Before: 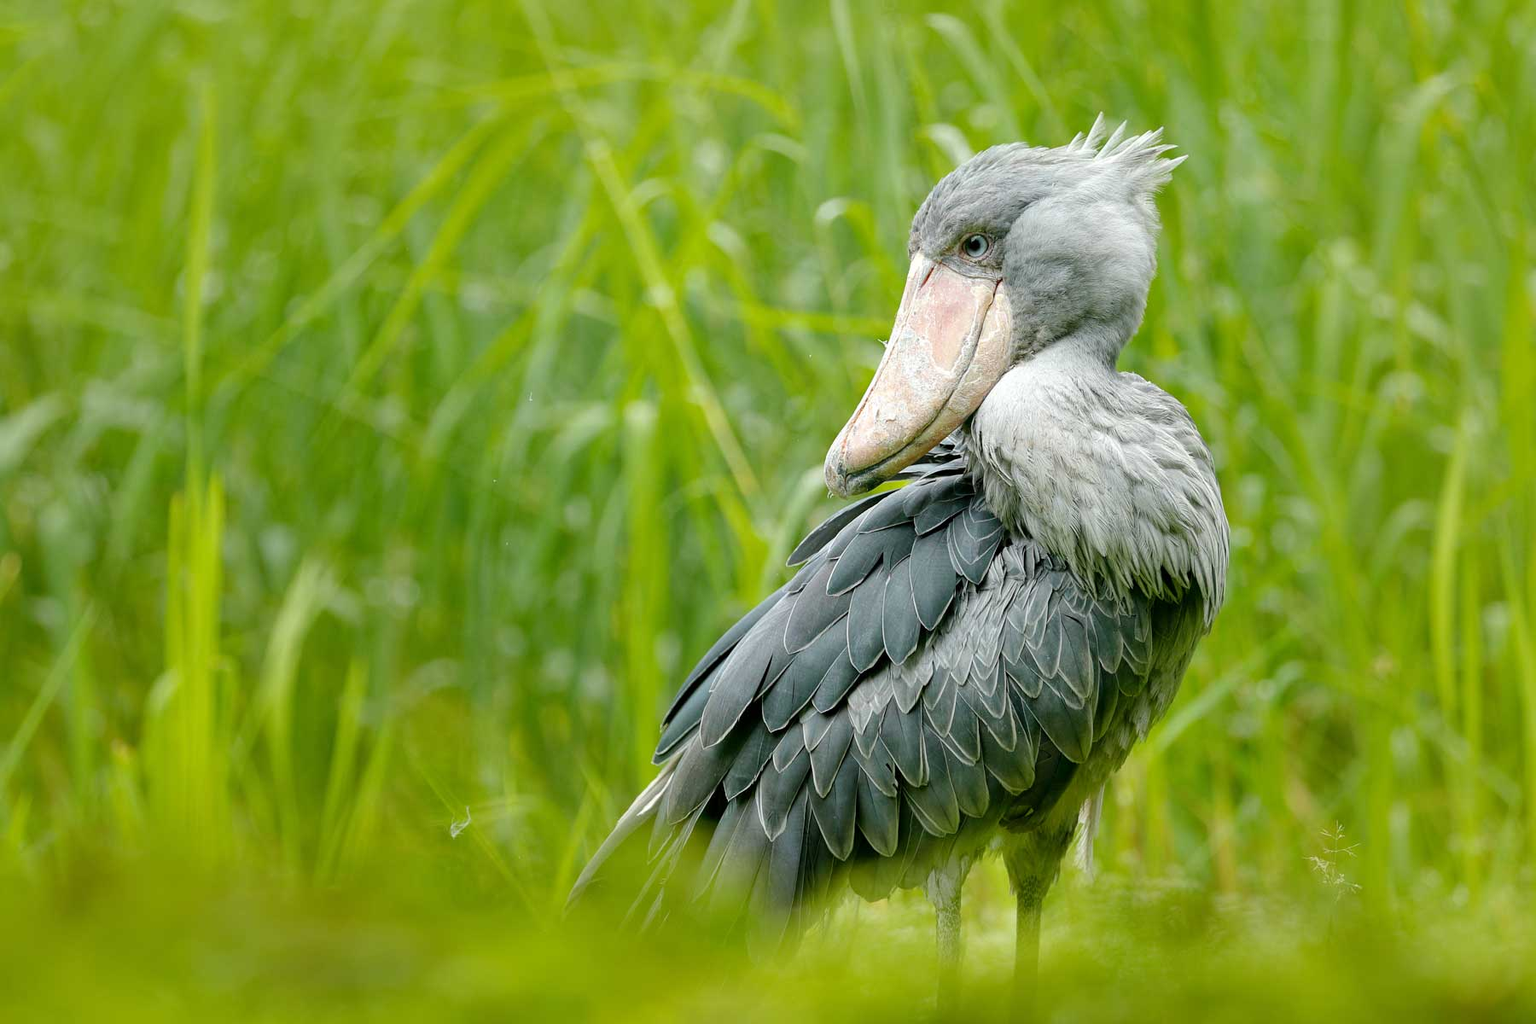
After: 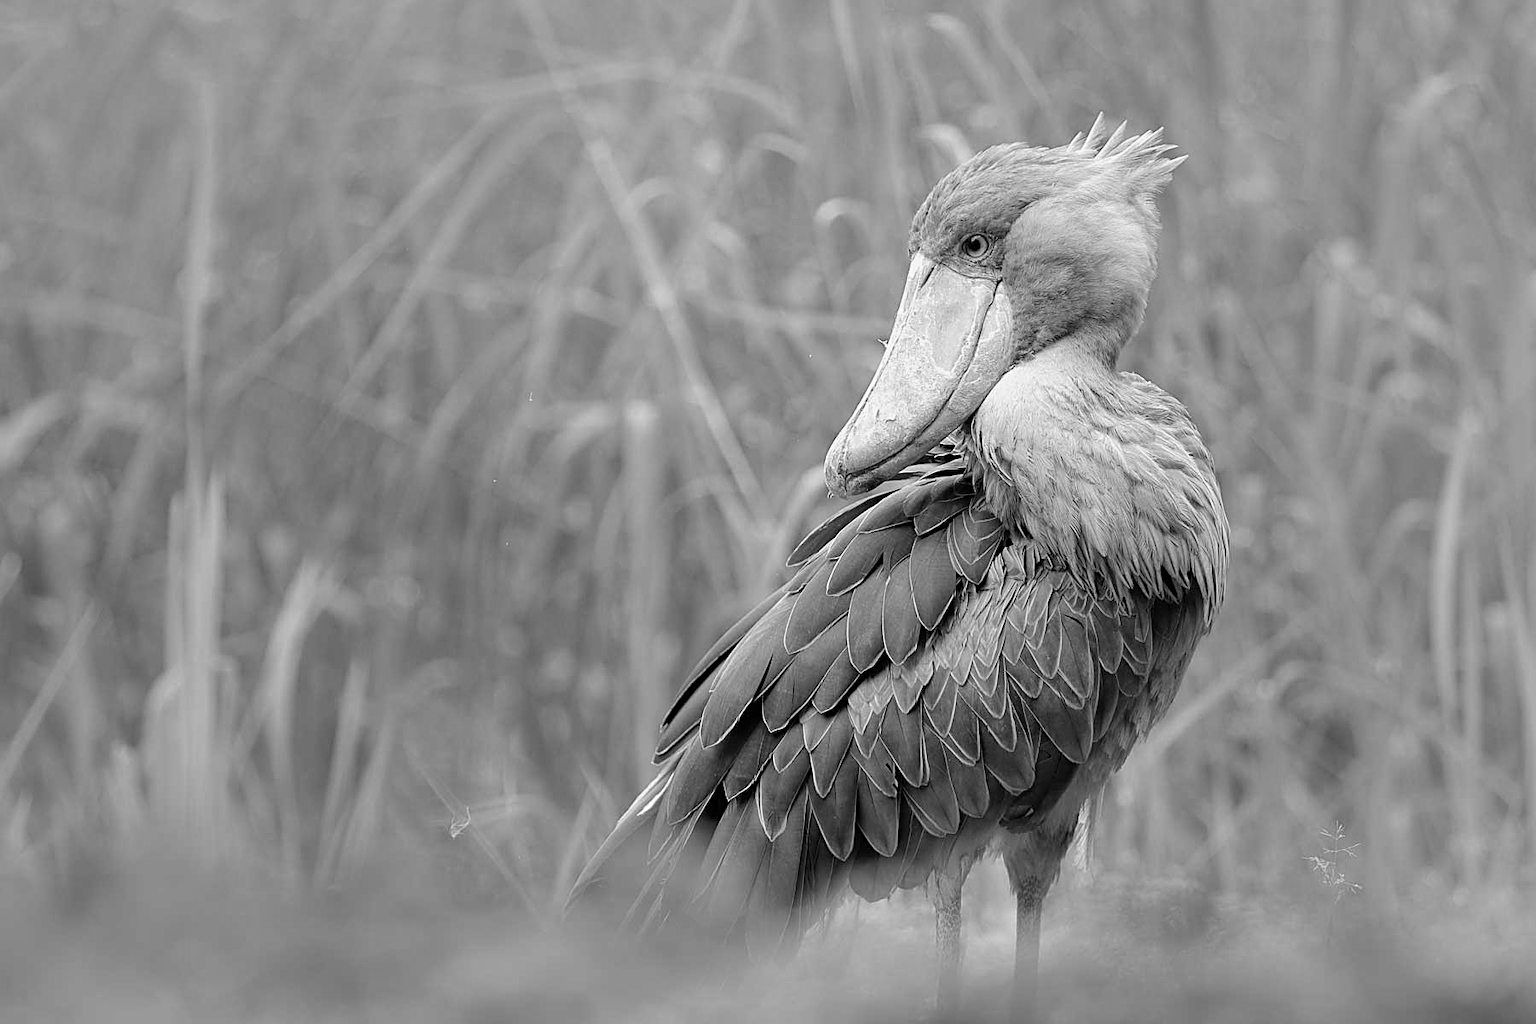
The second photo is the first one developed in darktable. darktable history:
sharpen: on, module defaults
monochrome: a 30.25, b 92.03
